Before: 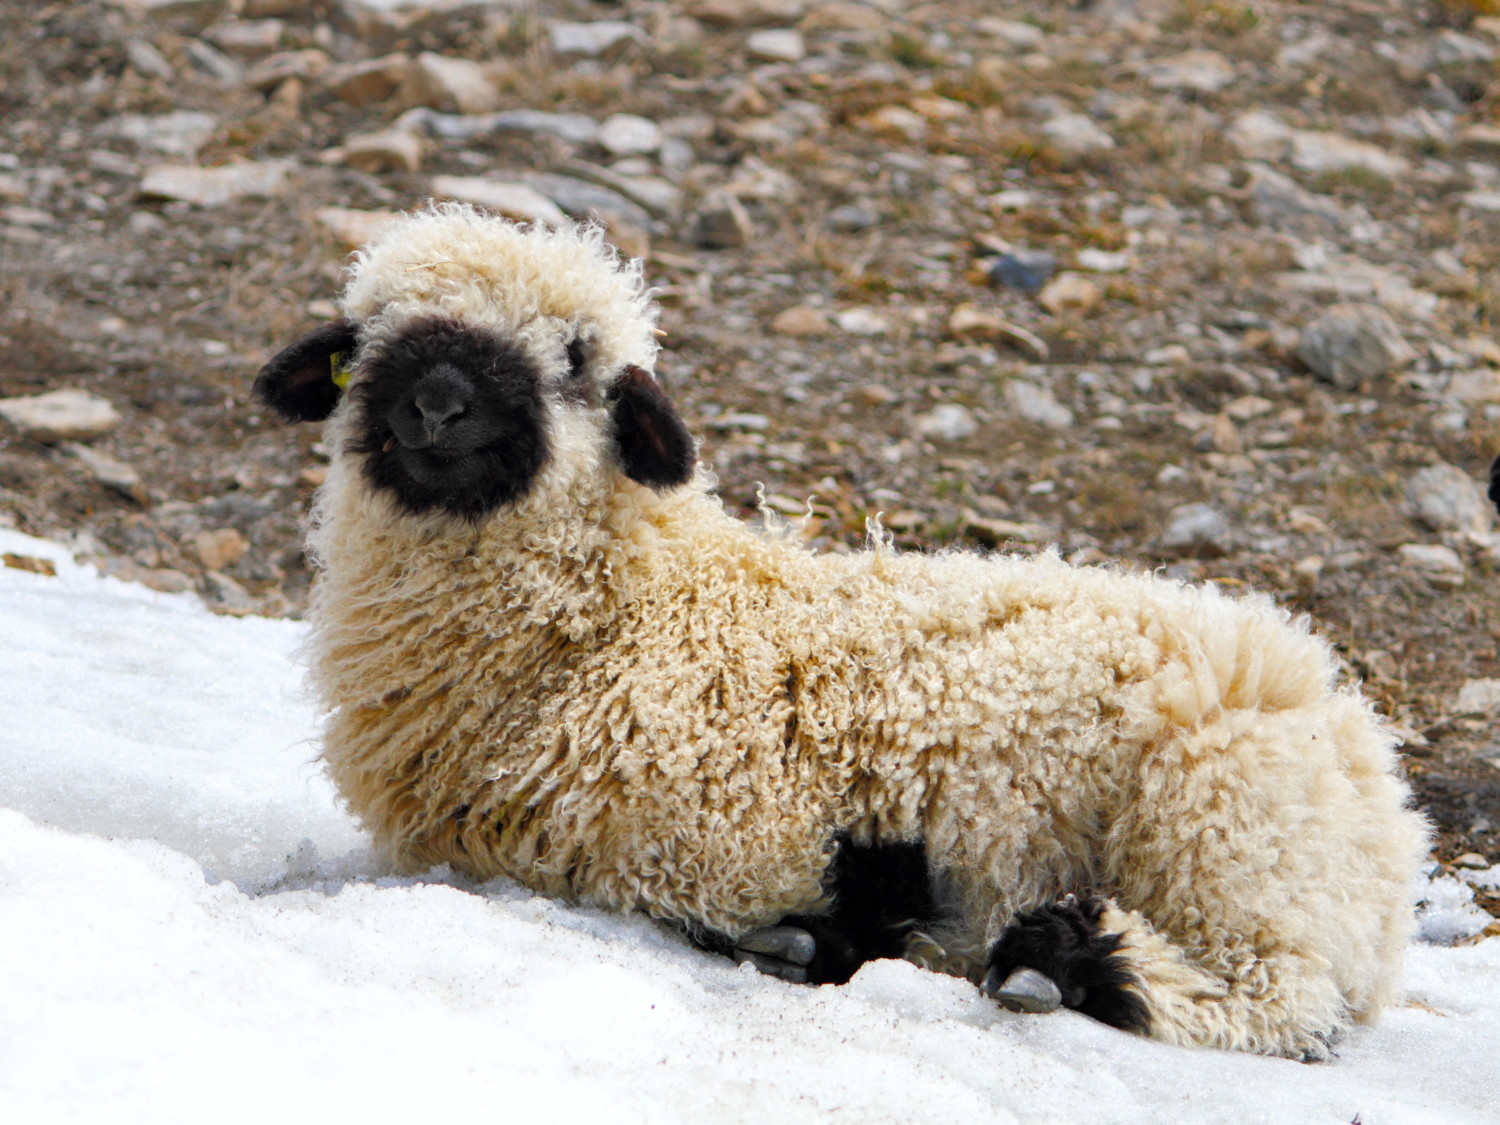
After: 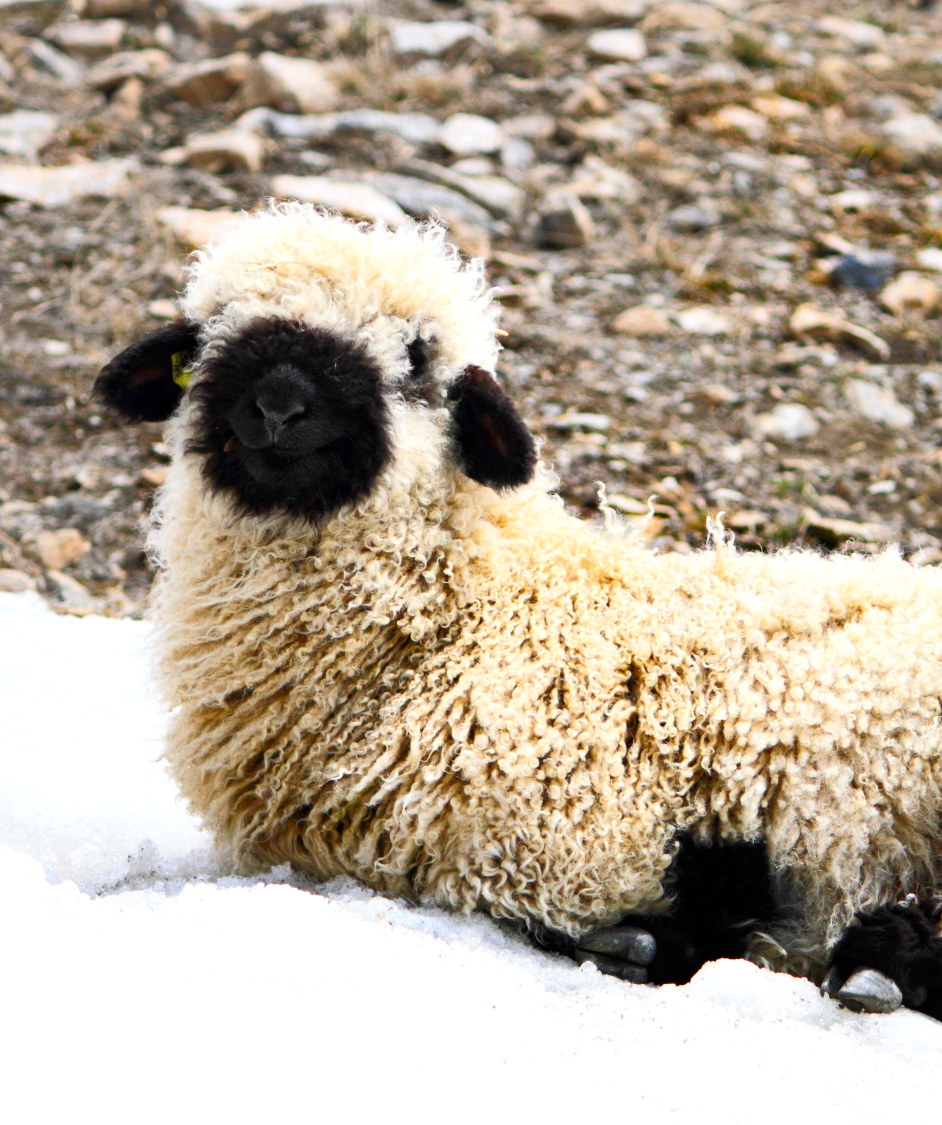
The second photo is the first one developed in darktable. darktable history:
crop: left 10.644%, right 26.528%
exposure: black level correction 0, exposure 0.7 EV, compensate exposure bias true, compensate highlight preservation false
contrast brightness saturation: contrast 0.28
